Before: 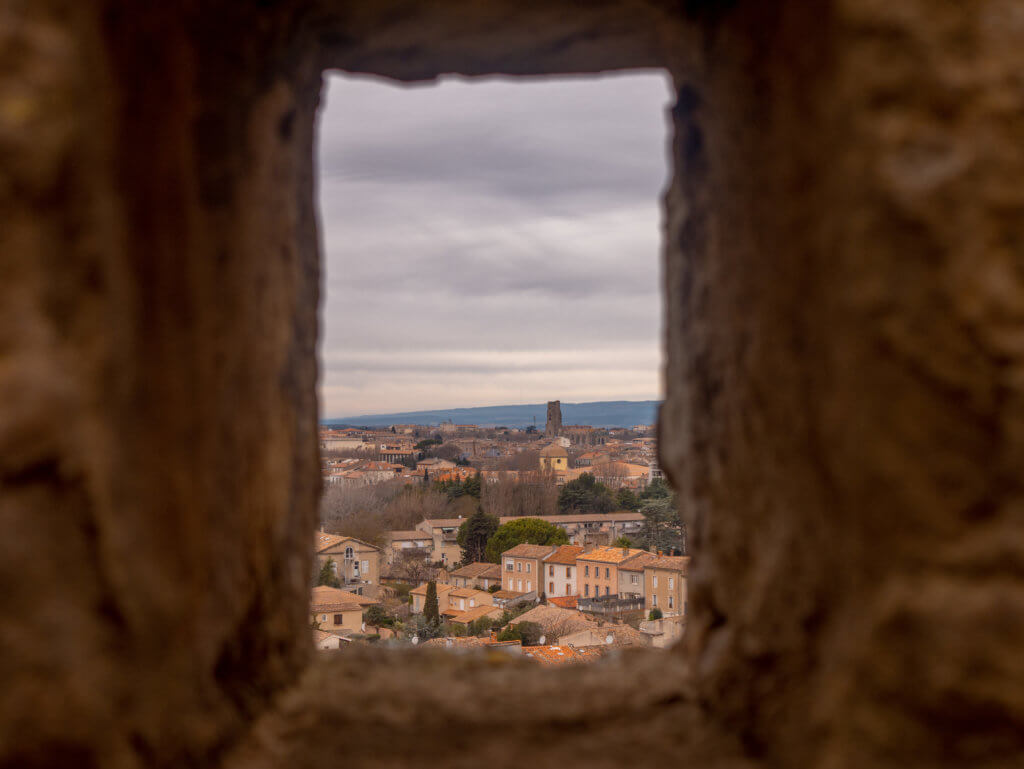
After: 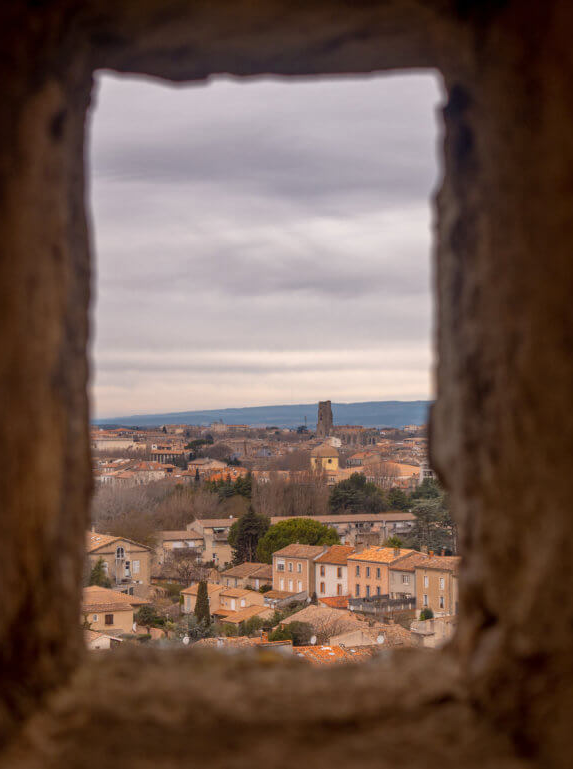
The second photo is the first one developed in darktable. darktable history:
crop and rotate: left 22.445%, right 21.517%
exposure: exposure 0.153 EV, compensate exposure bias true, compensate highlight preservation false
